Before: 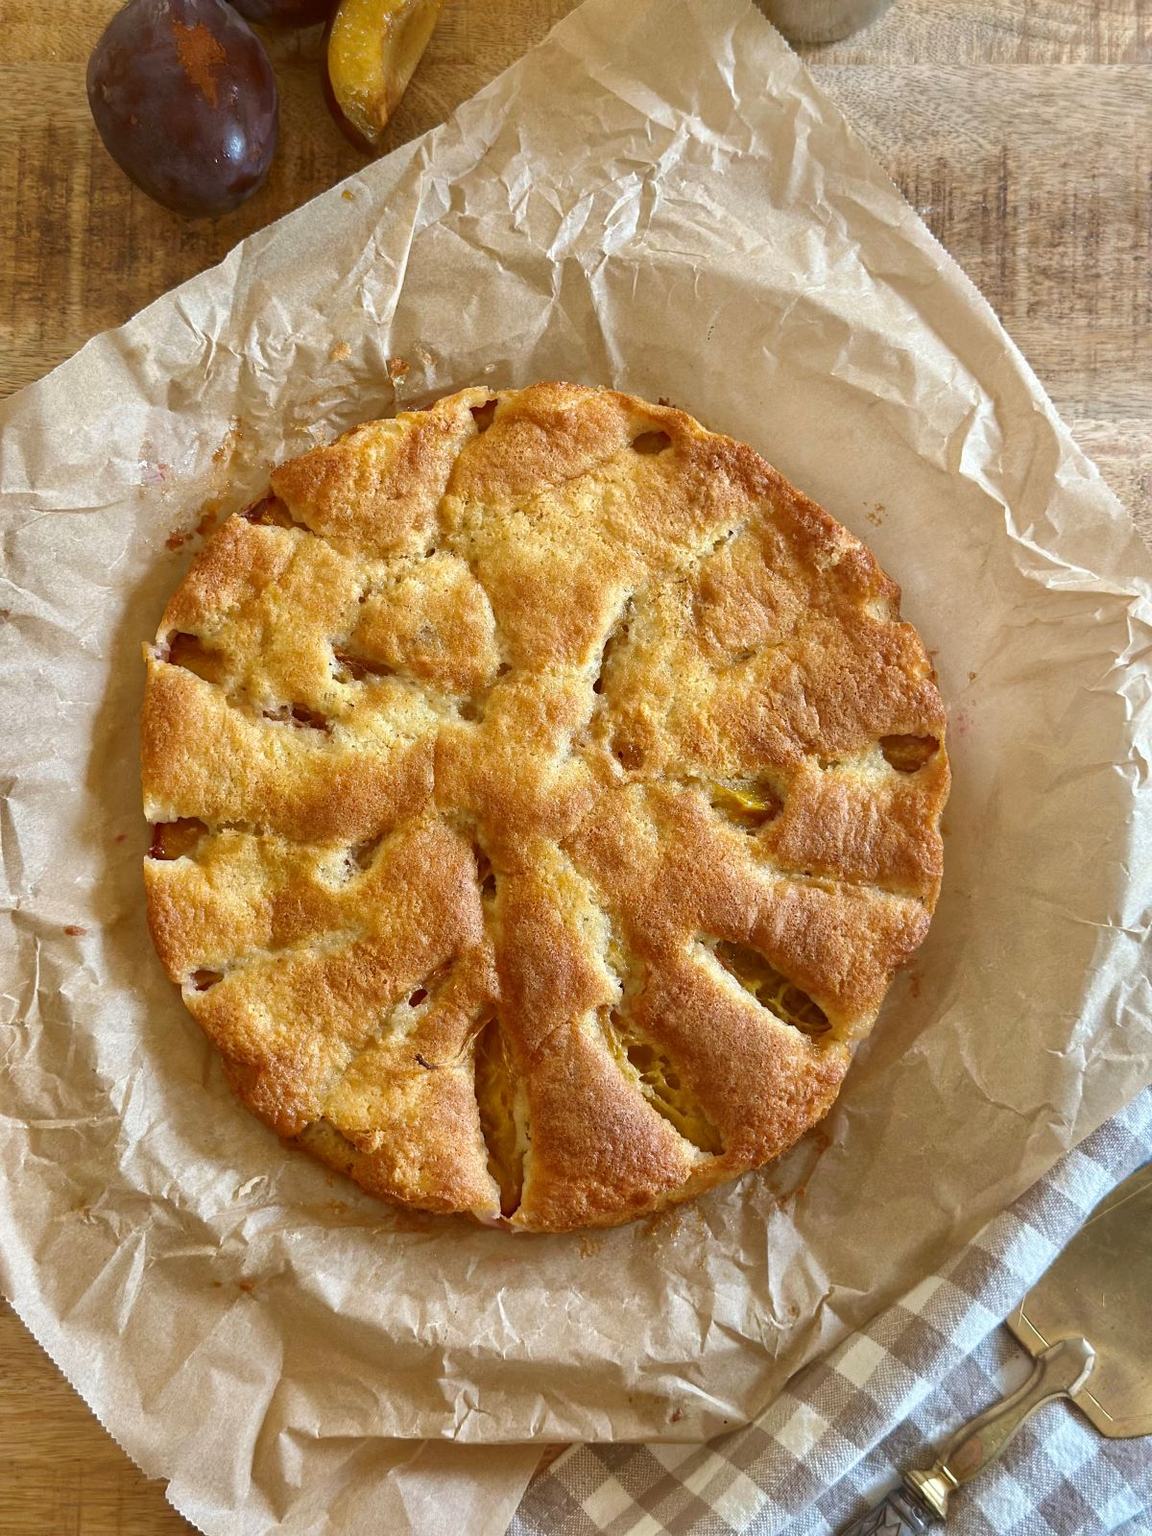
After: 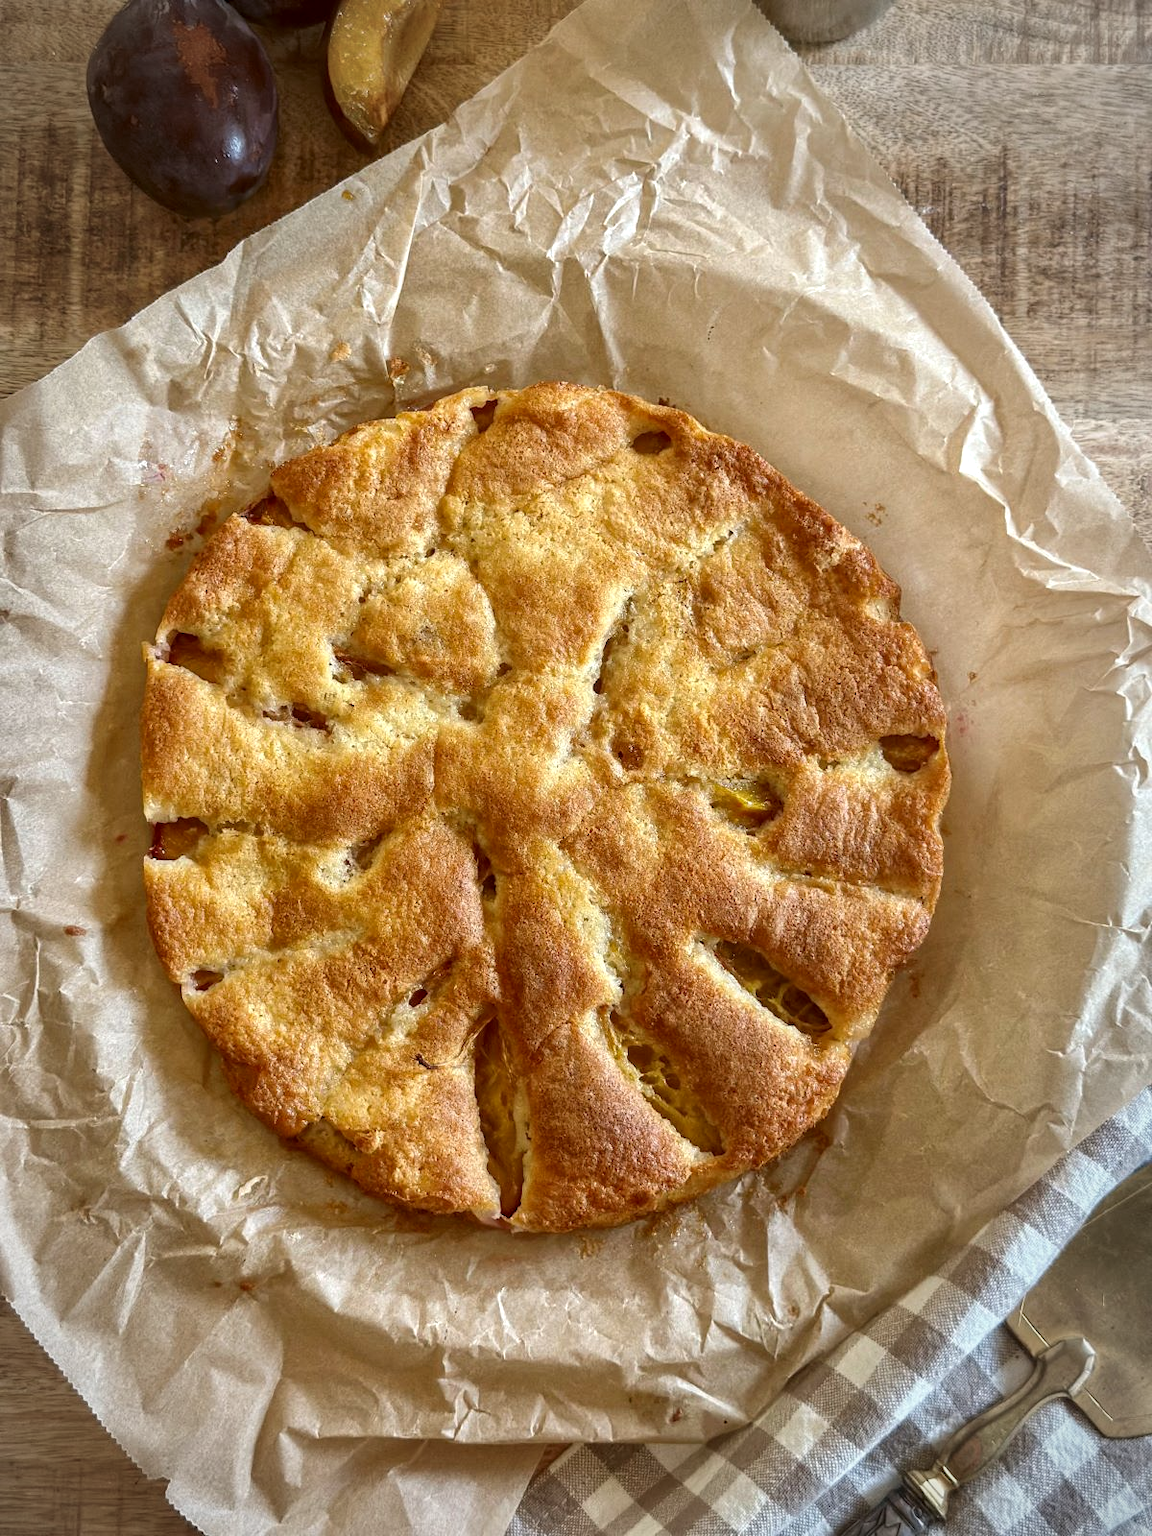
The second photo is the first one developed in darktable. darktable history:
local contrast: detail 130%
vignetting: fall-off radius 70%, automatic ratio true
